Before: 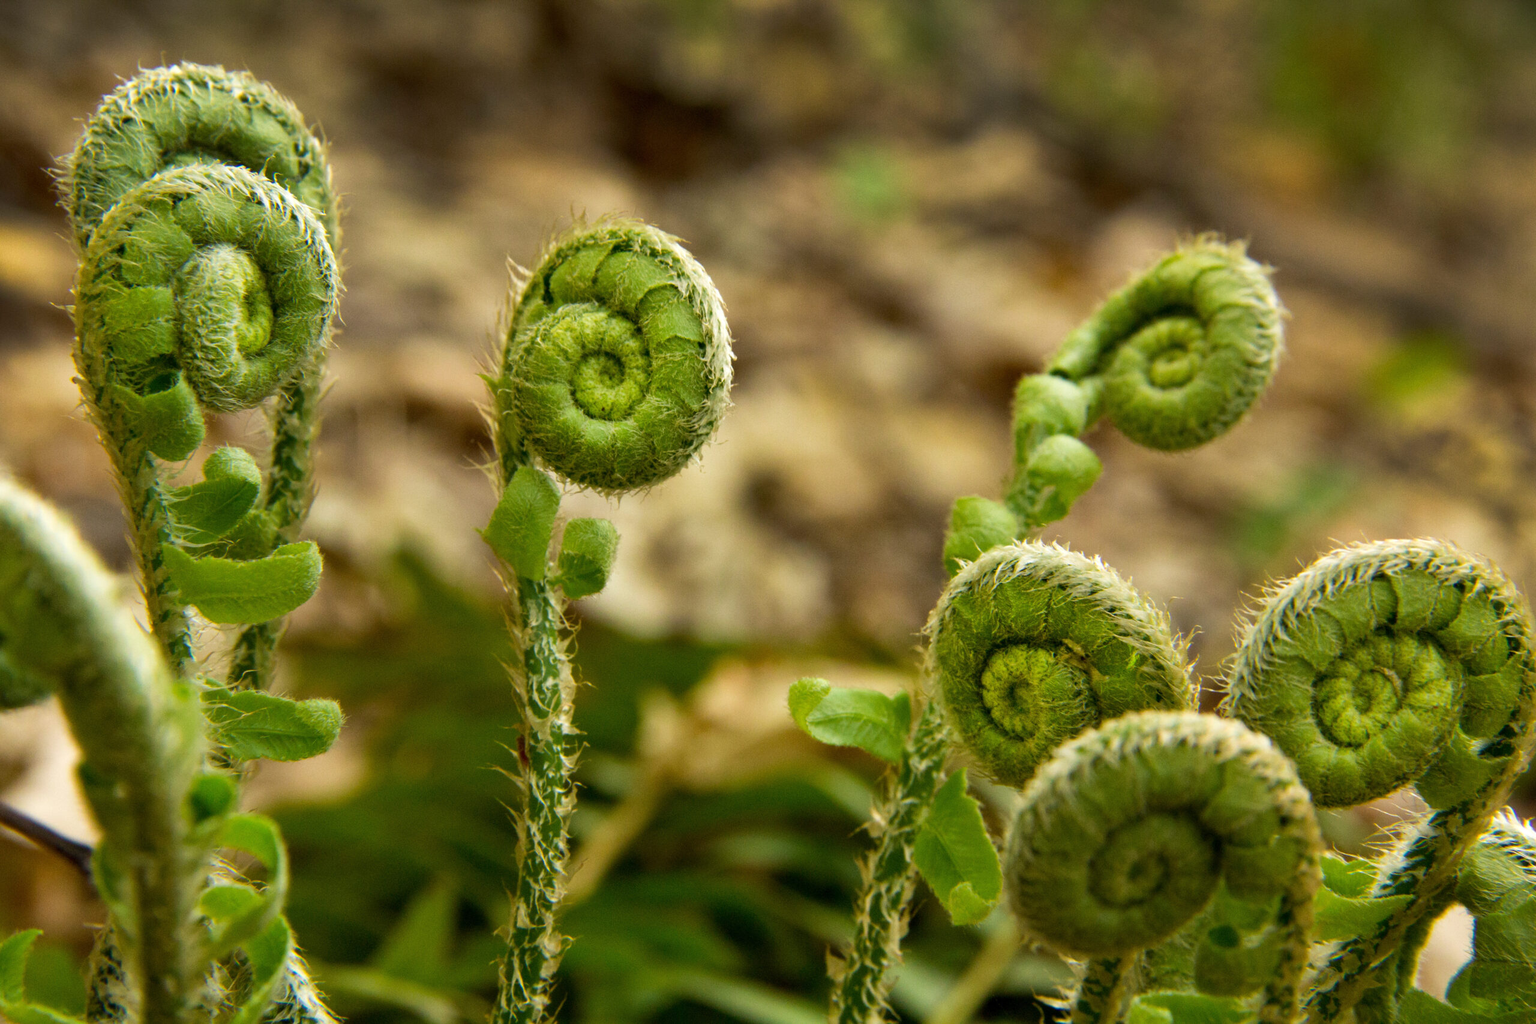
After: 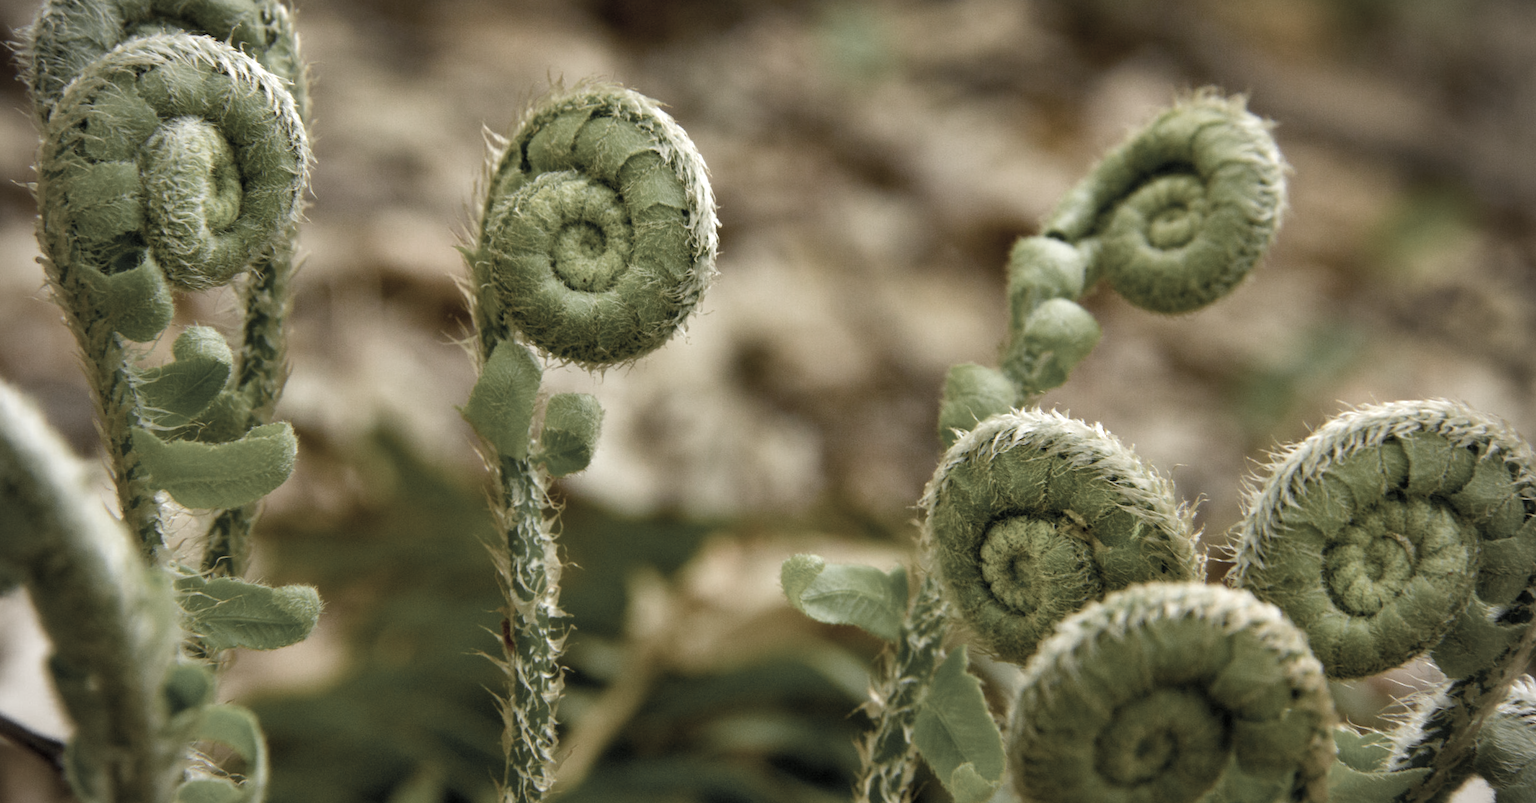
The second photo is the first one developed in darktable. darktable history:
rotate and perspective: rotation -1°, crop left 0.011, crop right 0.989, crop top 0.025, crop bottom 0.975
vignetting: on, module defaults
crop and rotate: left 1.814%, top 12.818%, right 0.25%, bottom 9.225%
color balance rgb: perceptual saturation grading › global saturation 20%, perceptual saturation grading › highlights -25%, perceptual saturation grading › shadows 25%
exposure: exposure 0.2 EV, compensate highlight preservation false
color zones: curves: ch0 [(0, 0.613) (0.01, 0.613) (0.245, 0.448) (0.498, 0.529) (0.642, 0.665) (0.879, 0.777) (0.99, 0.613)]; ch1 [(0, 0.035) (0.121, 0.189) (0.259, 0.197) (0.415, 0.061) (0.589, 0.022) (0.732, 0.022) (0.857, 0.026) (0.991, 0.053)]
shadows and highlights: shadows 32, highlights -32, soften with gaussian
